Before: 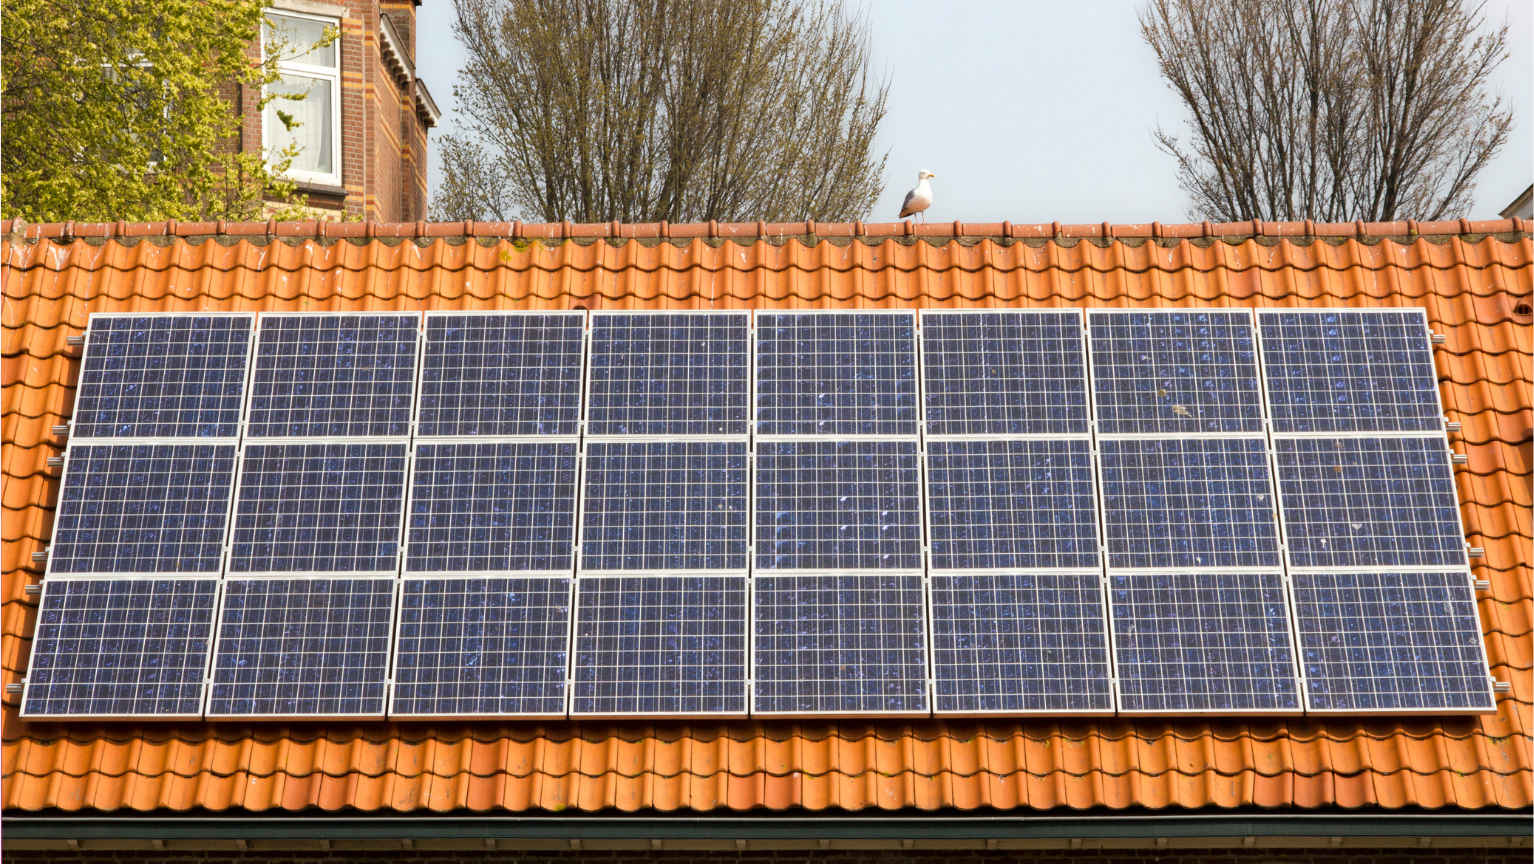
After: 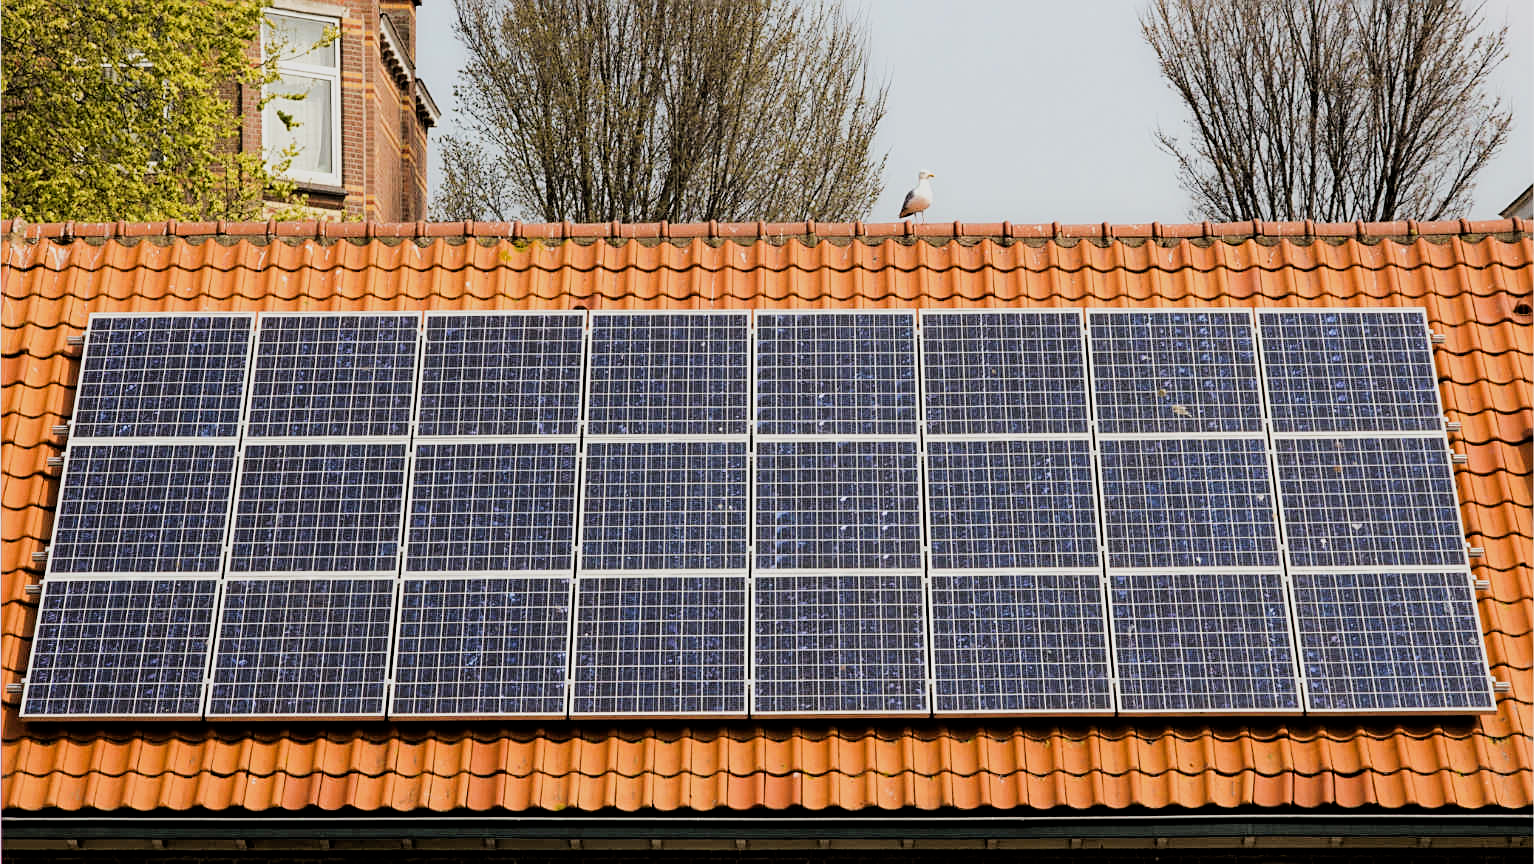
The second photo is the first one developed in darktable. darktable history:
sharpen: on, module defaults
exposure: compensate exposure bias true, compensate highlight preservation false
filmic rgb: black relative exposure -5.14 EV, white relative exposure 3.97 EV, threshold 2.99 EV, hardness 2.9, contrast 1.194, highlights saturation mix -28.98%, enable highlight reconstruction true
